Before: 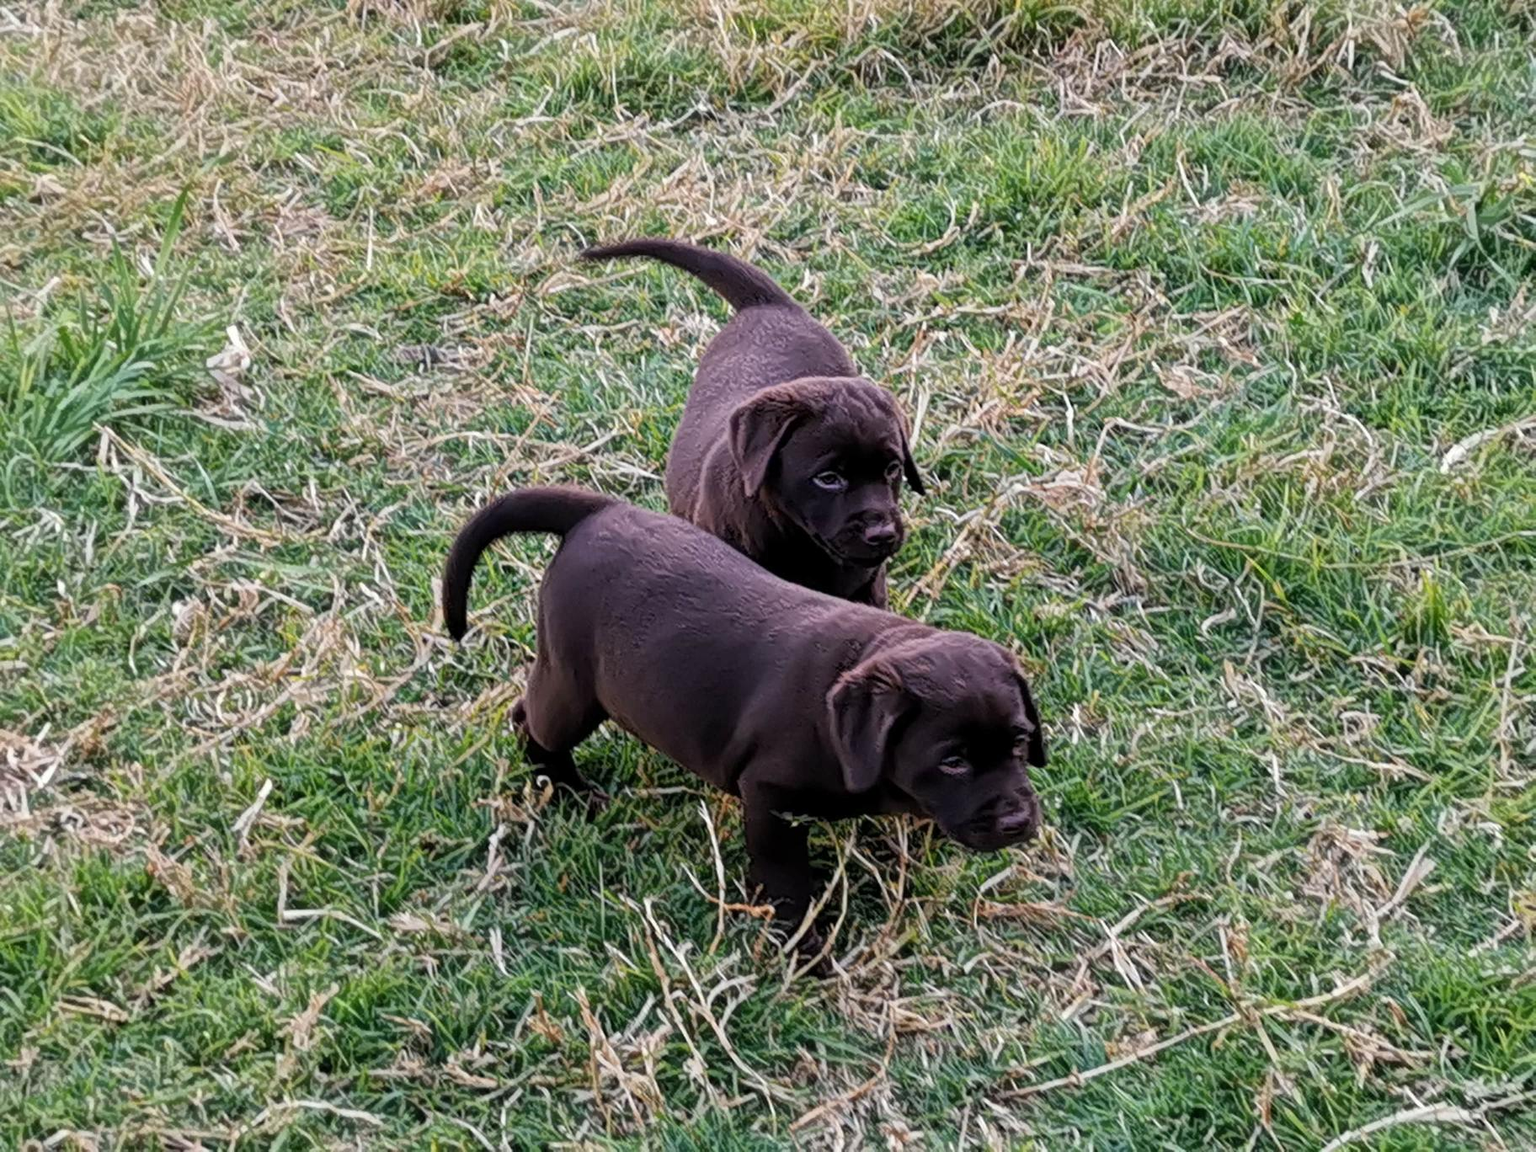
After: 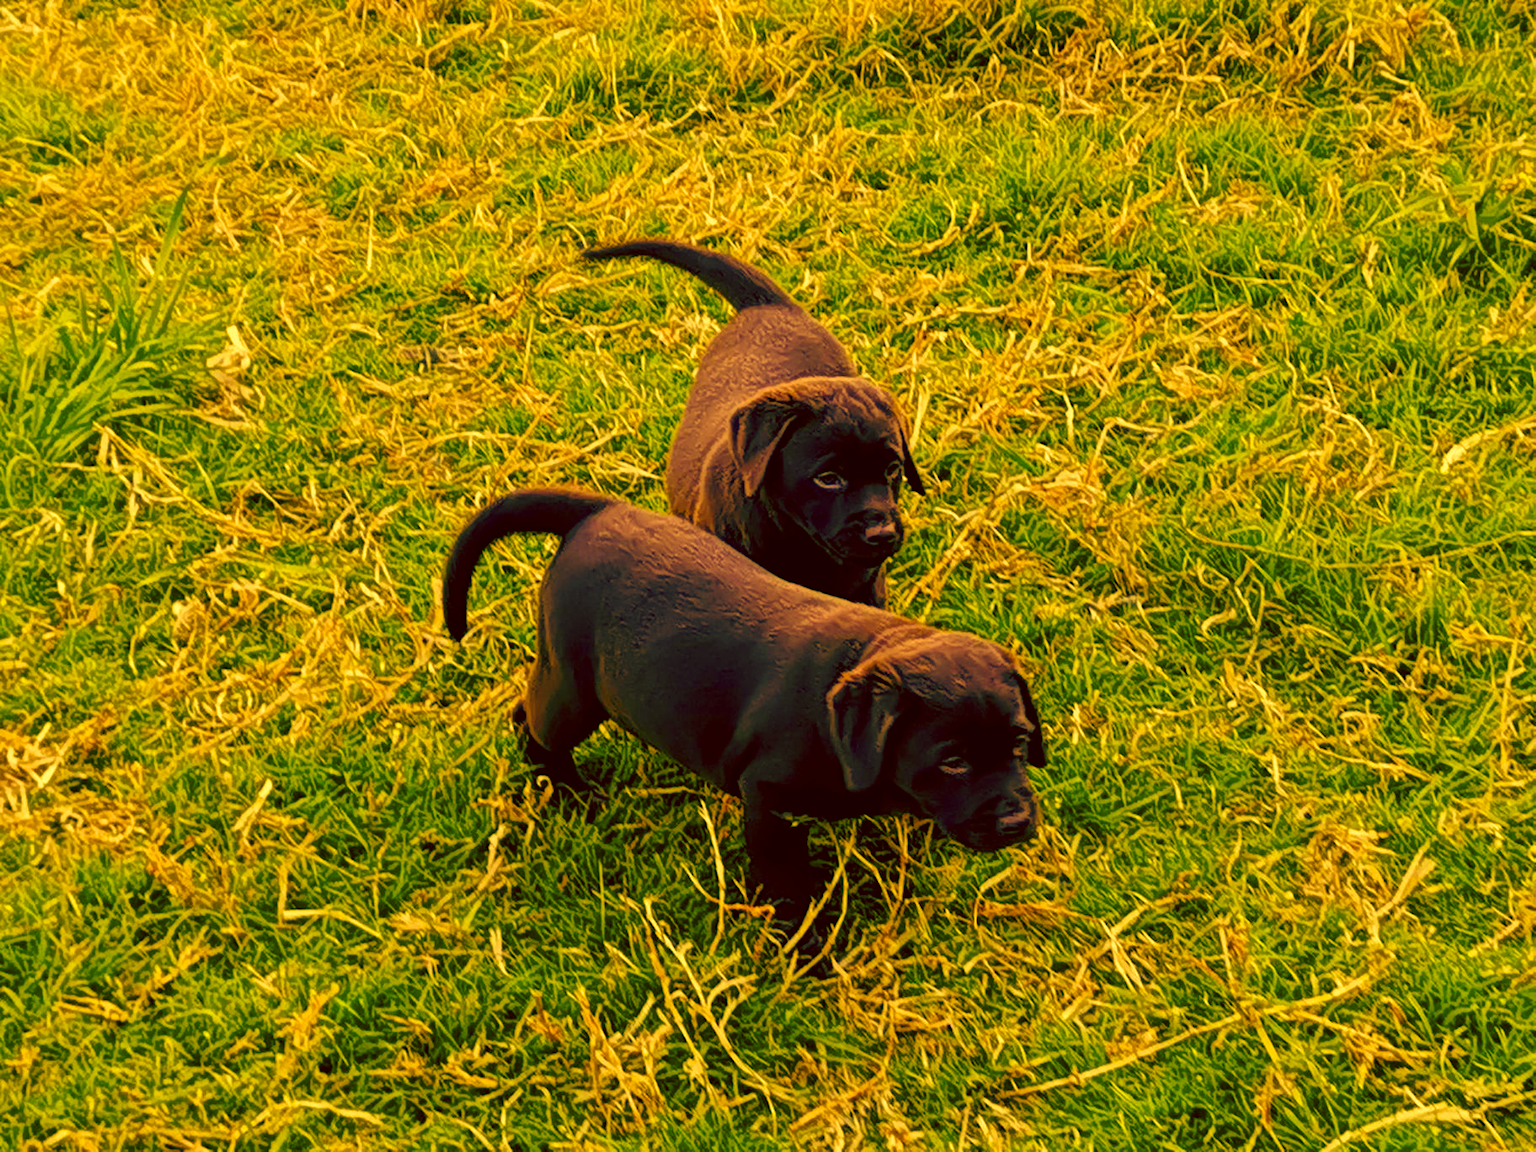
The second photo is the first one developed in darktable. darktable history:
velvia: strength 32%, mid-tones bias 0.2
color correction: highlights a* 10.12, highlights b* 39.04, shadows a* 14.62, shadows b* 3.37
color balance: mode lift, gamma, gain (sRGB), lift [1, 0.69, 1, 1], gamma [1, 1.482, 1, 1], gain [1, 1, 1, 0.802]
